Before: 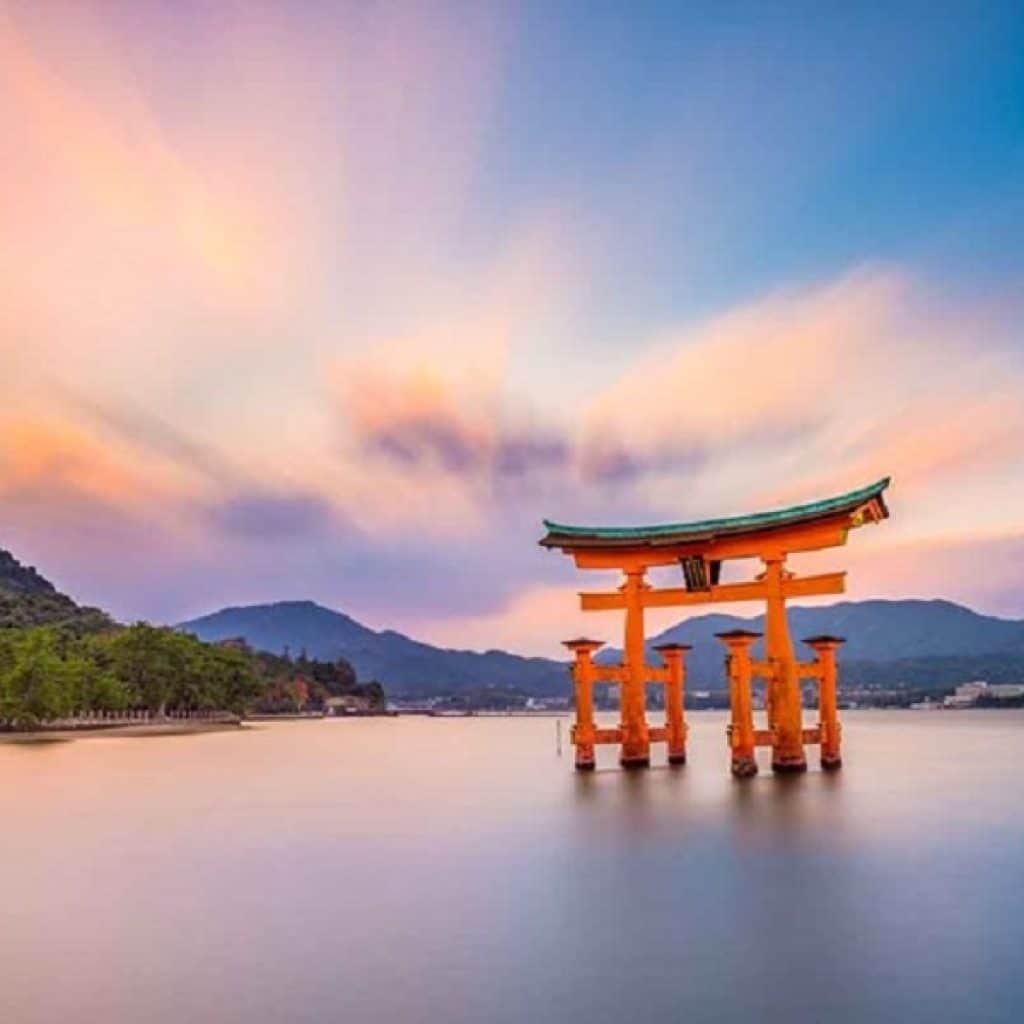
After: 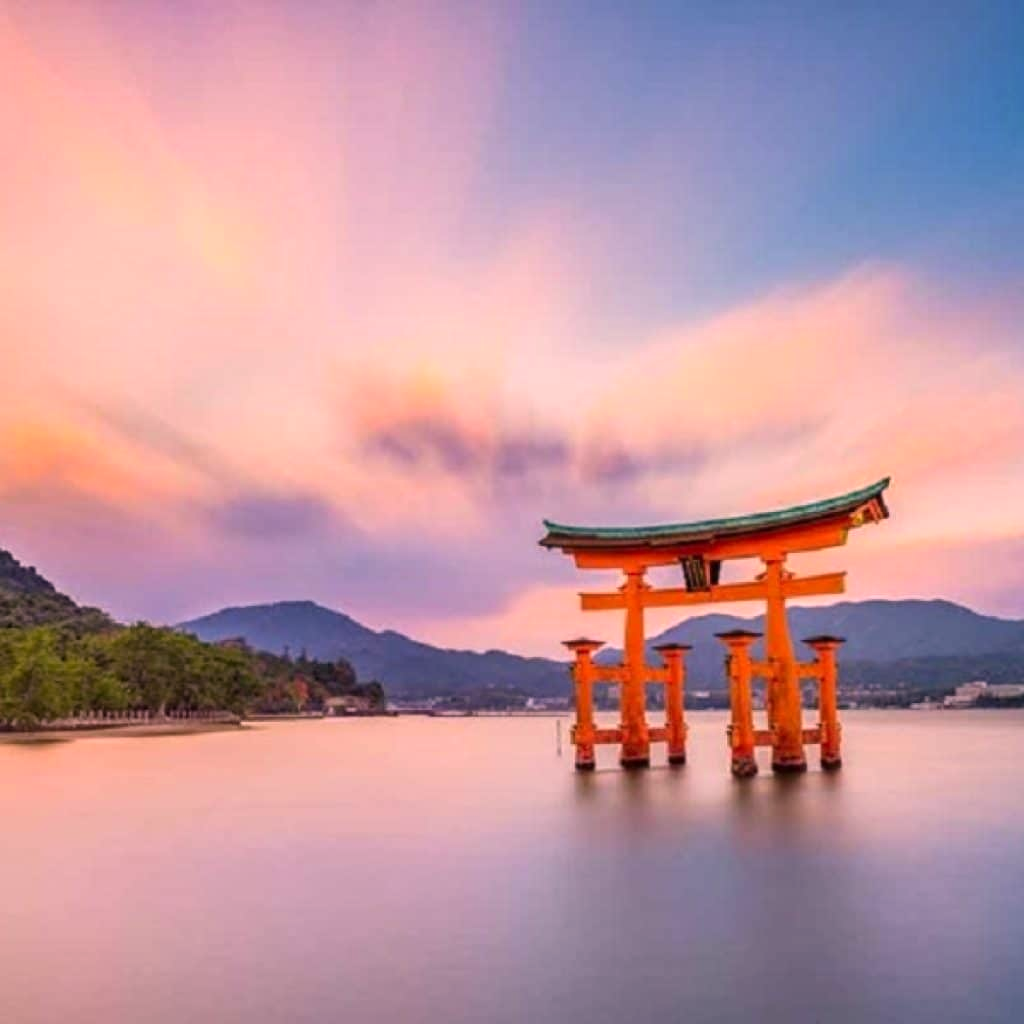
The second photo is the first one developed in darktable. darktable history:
color correction: highlights a* 14.6, highlights b* 4.77
